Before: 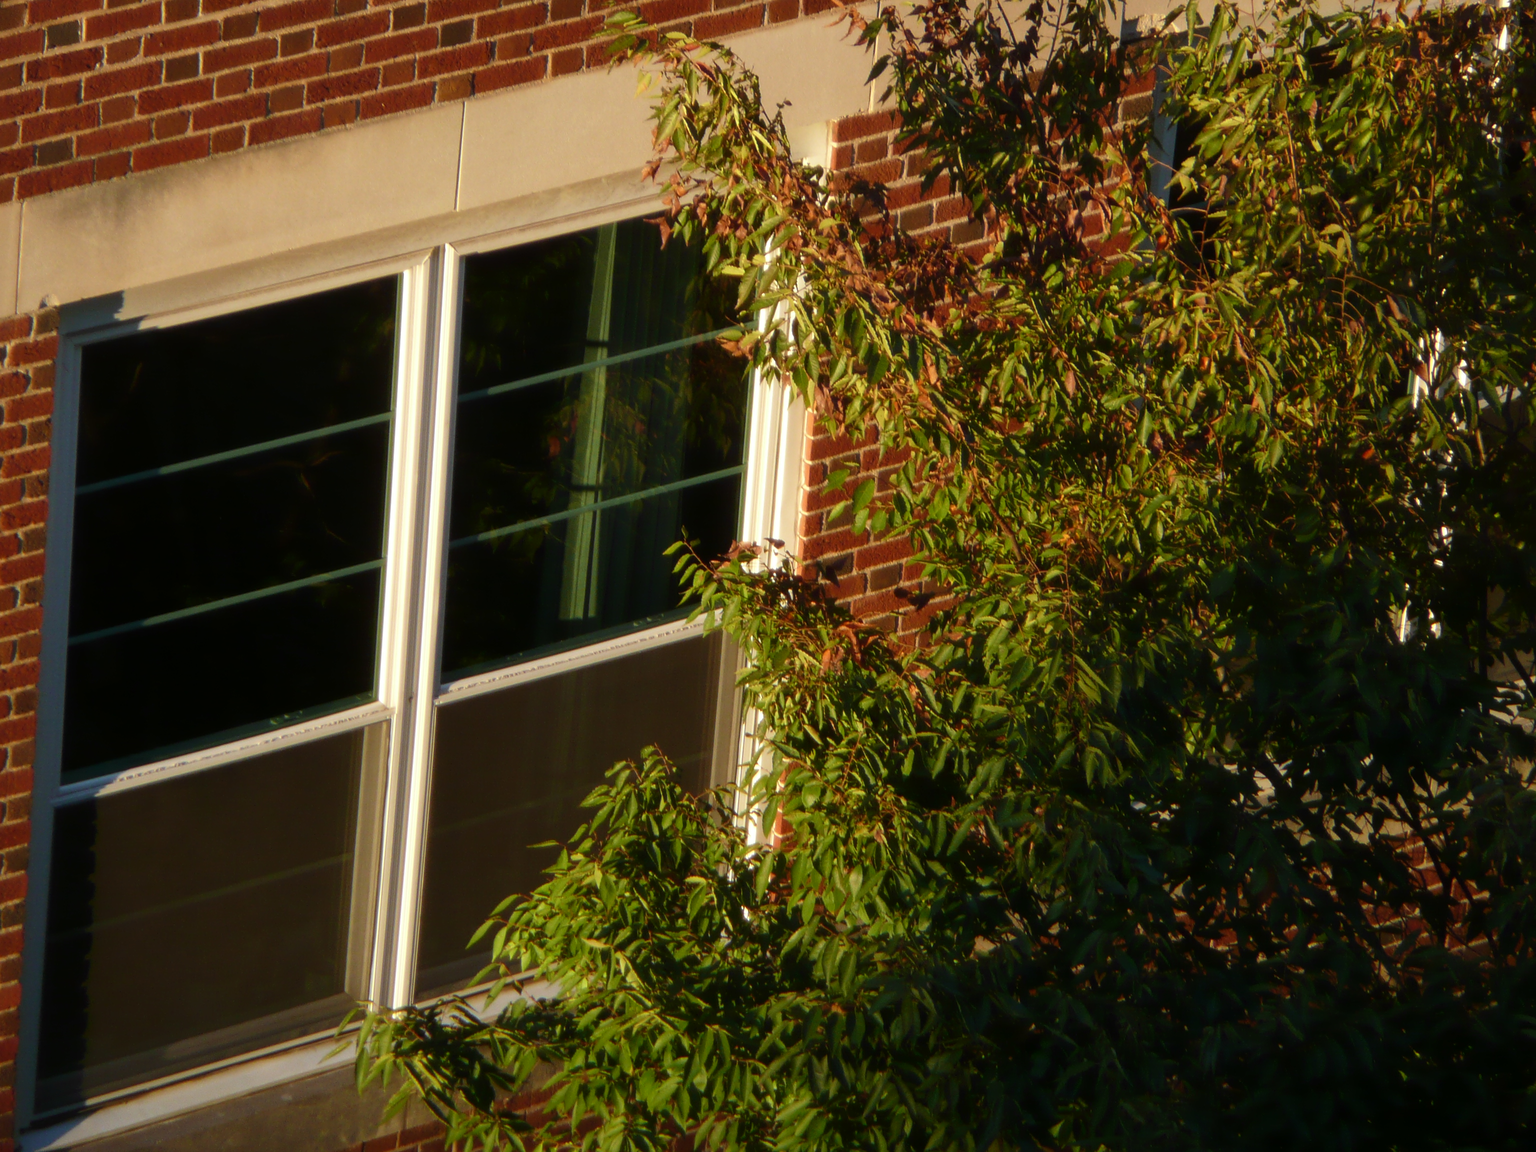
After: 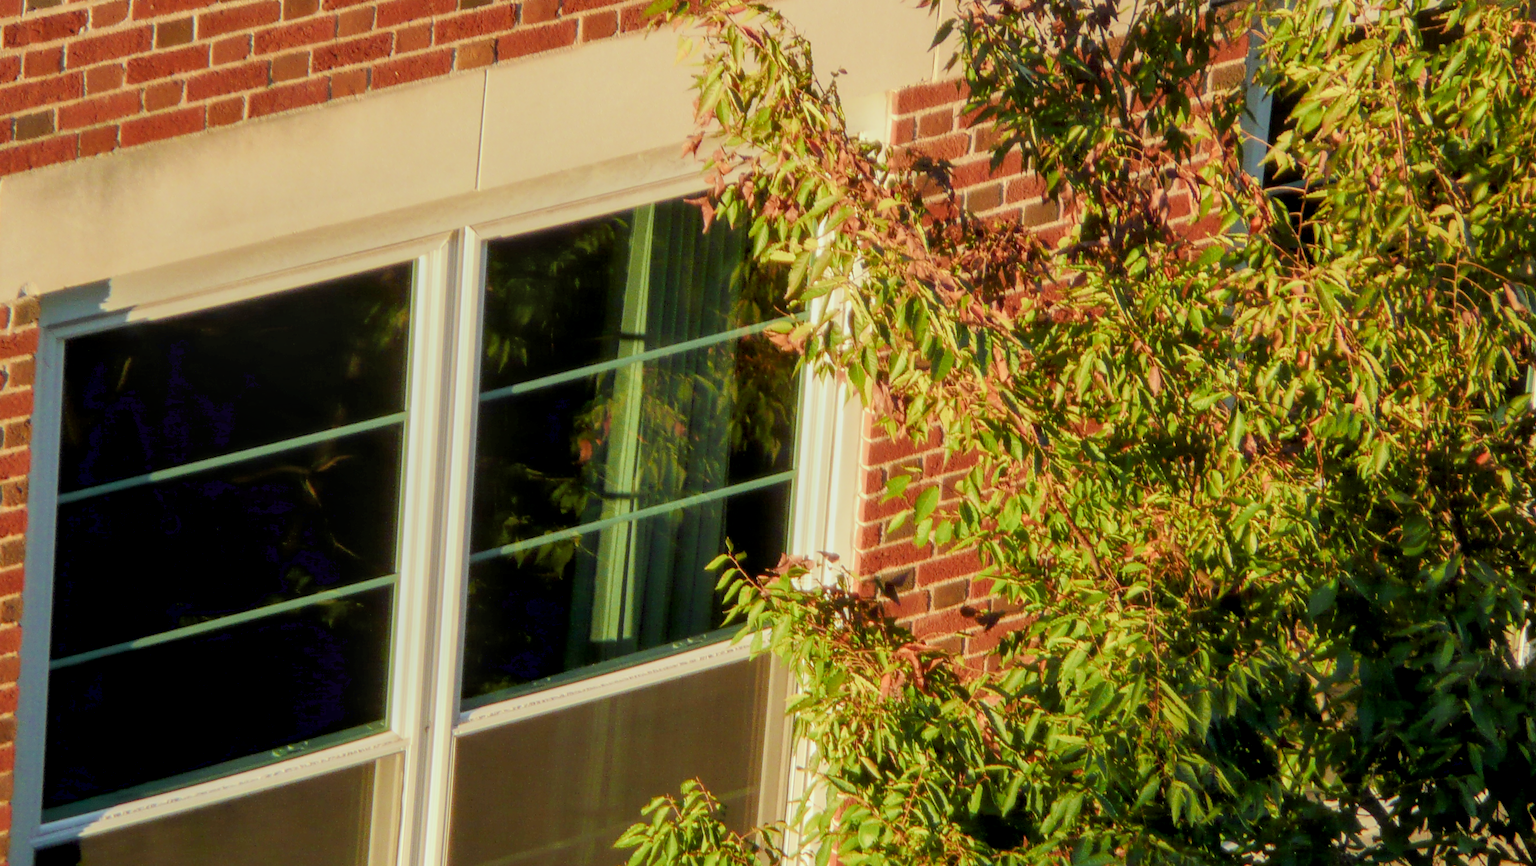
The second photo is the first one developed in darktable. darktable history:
exposure: black level correction 0.001, exposure 1.989 EV, compensate highlight preservation false
crop: left 1.535%, top 3.352%, right 7.758%, bottom 28.414%
color correction: highlights a* -4.26, highlights b* 6.8
tone equalizer: on, module defaults
local contrast: detail 130%
filmic rgb: black relative exposure -8.02 EV, white relative exposure 8.02 EV, hardness 2.42, latitude 10.15%, contrast 0.722, highlights saturation mix 9.18%, shadows ↔ highlights balance 1.91%, iterations of high-quality reconstruction 0
